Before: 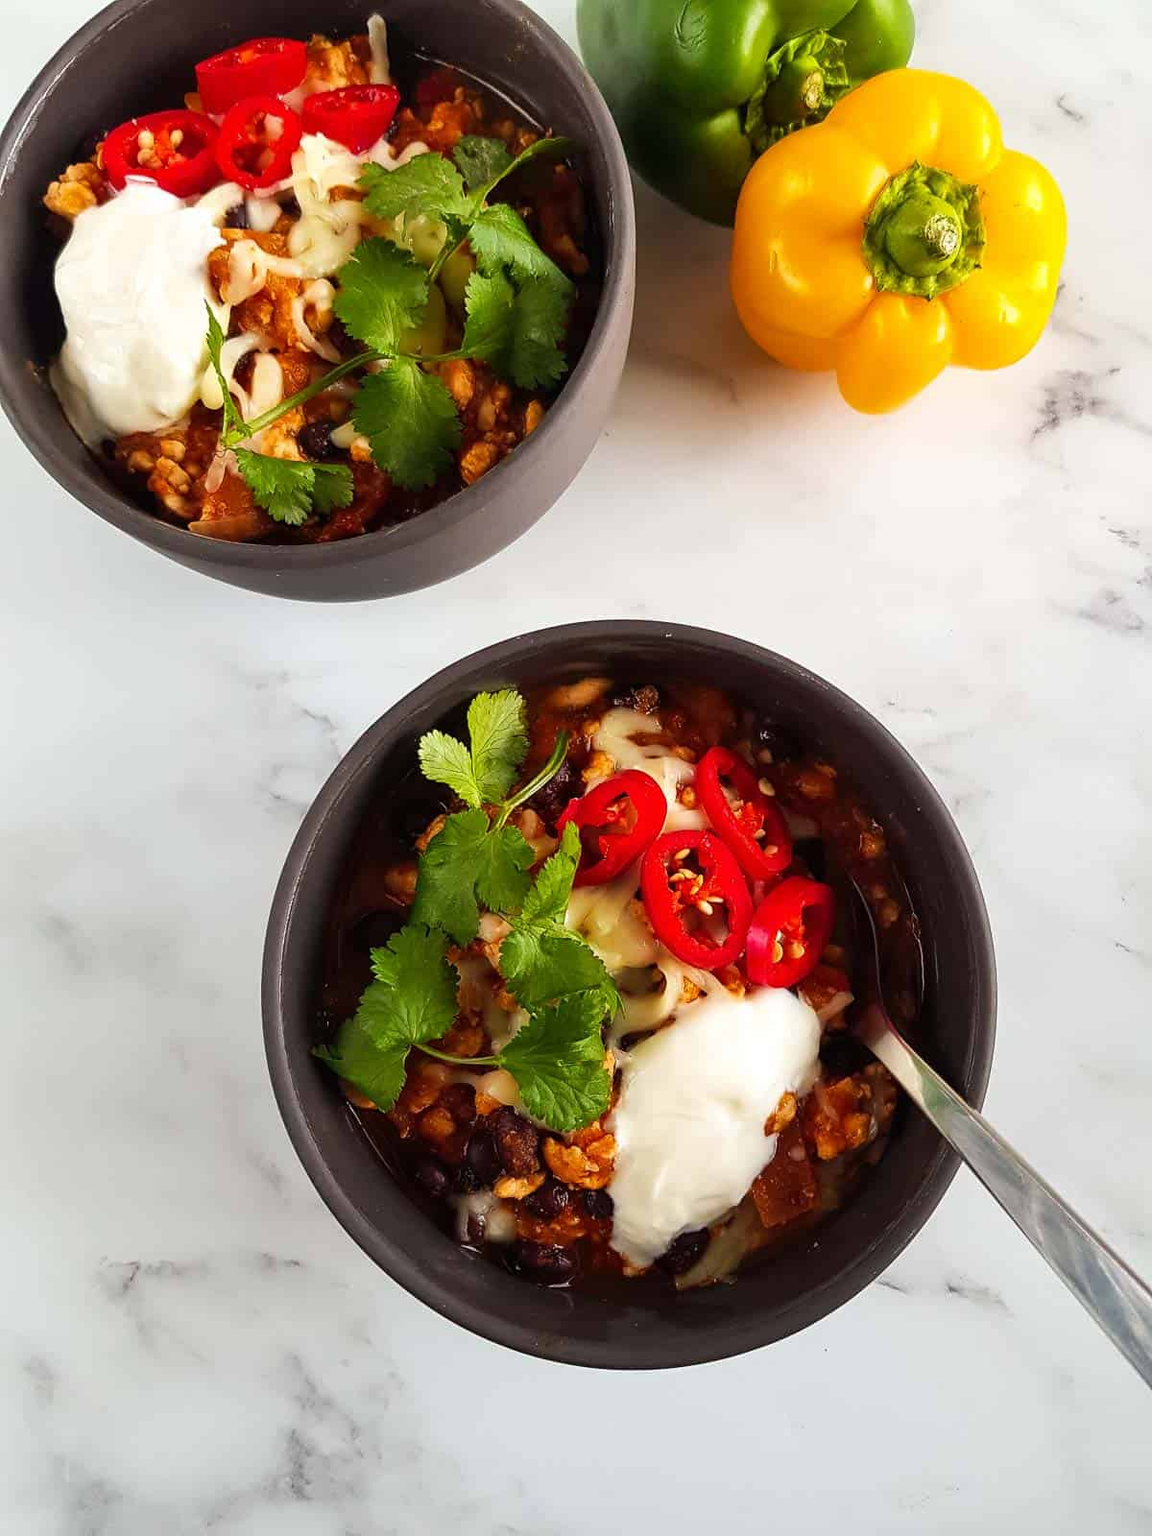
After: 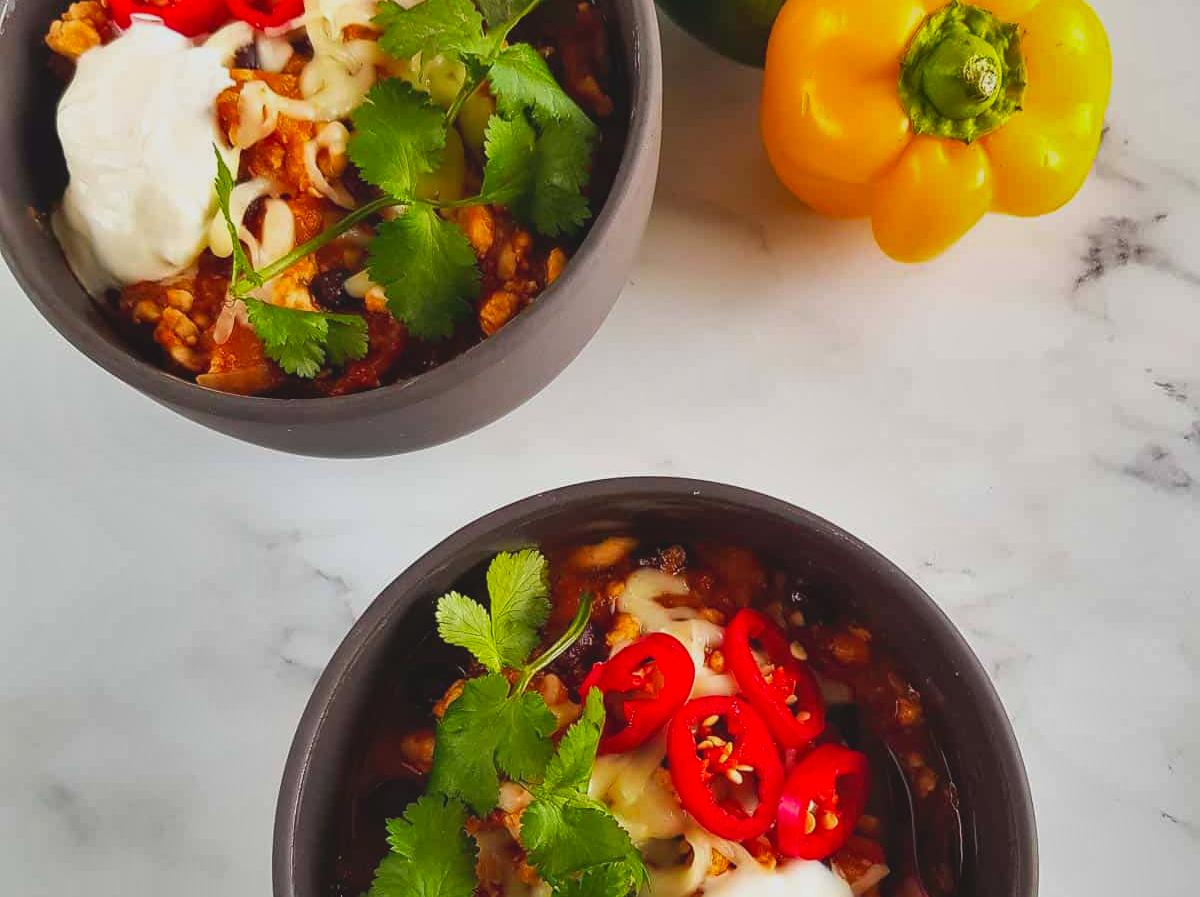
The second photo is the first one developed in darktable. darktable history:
crop and rotate: top 10.605%, bottom 33.274%
shadows and highlights: shadows 43.71, white point adjustment -1.46, soften with gaussian
lowpass: radius 0.1, contrast 0.85, saturation 1.1, unbound 0
